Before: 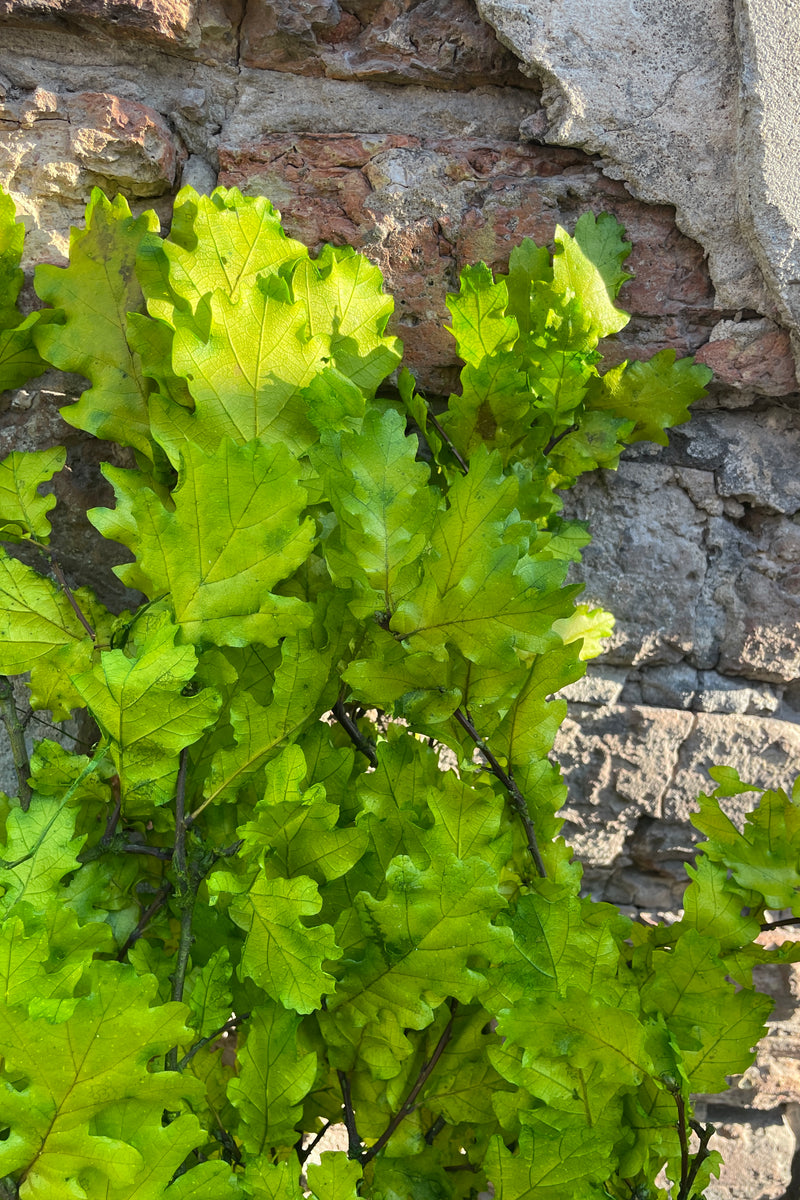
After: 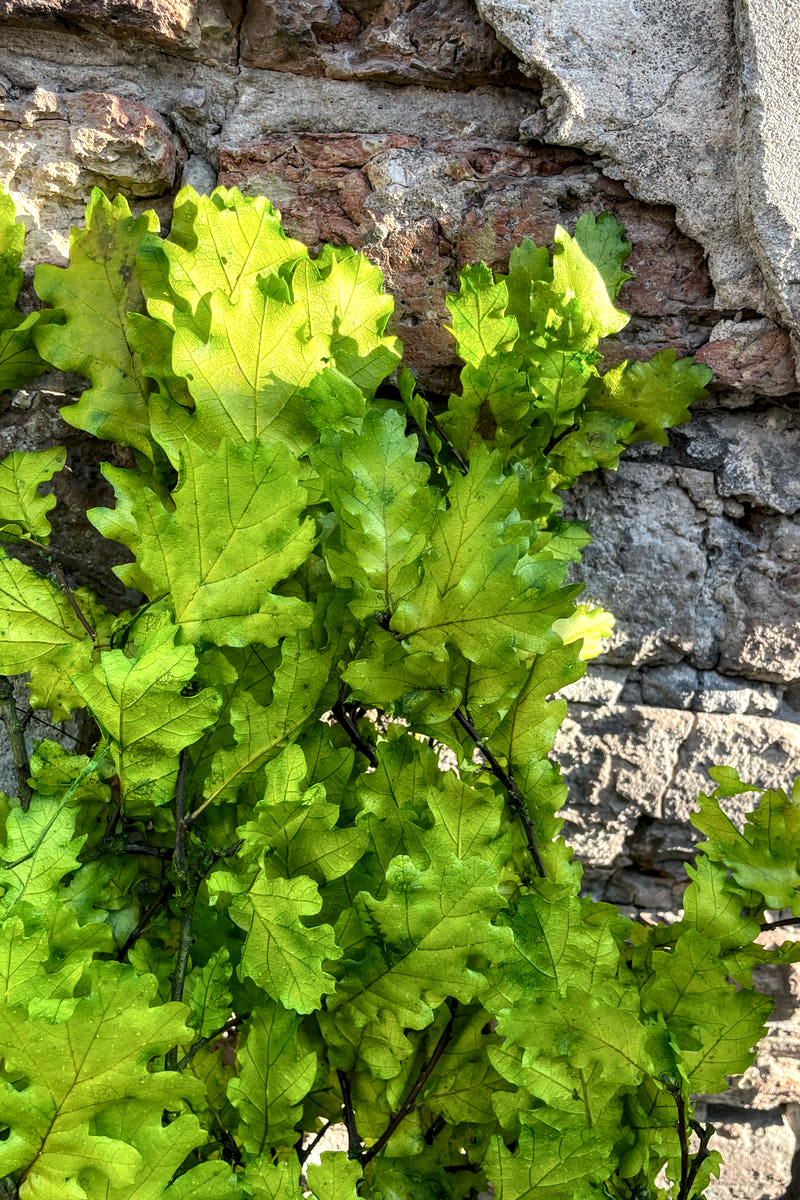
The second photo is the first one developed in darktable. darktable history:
local contrast: highlights 60%, shadows 60%, detail 160%
contrast equalizer: y [[0.518, 0.517, 0.501, 0.5, 0.5, 0.5], [0.5 ×6], [0.5 ×6], [0 ×6], [0 ×6]]
